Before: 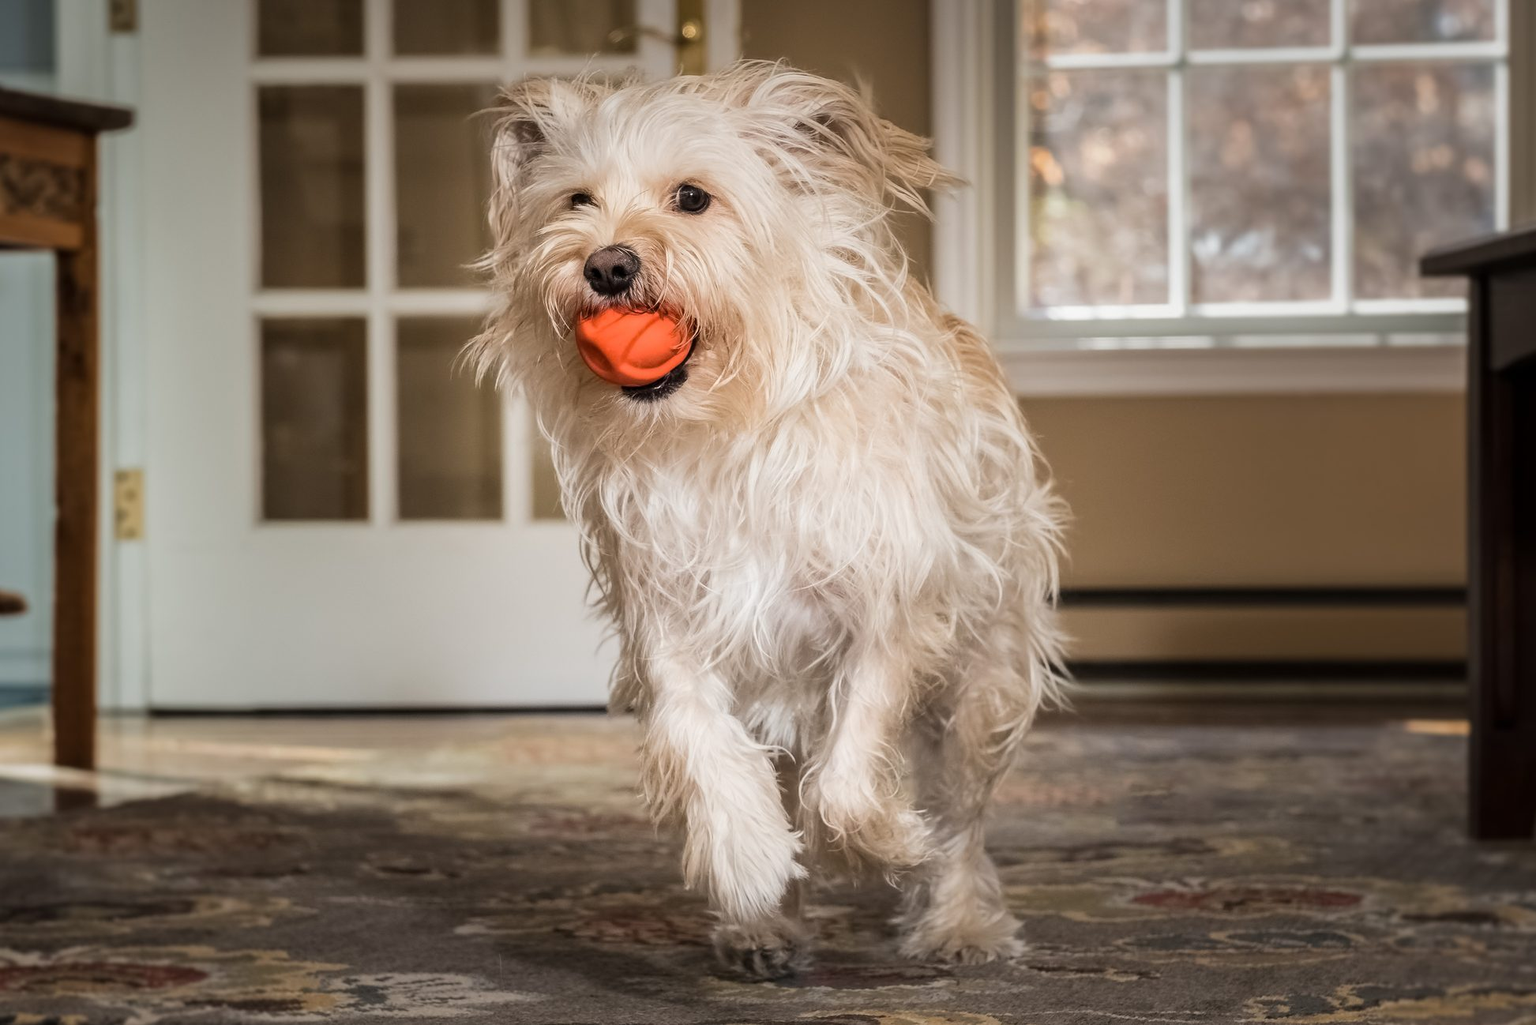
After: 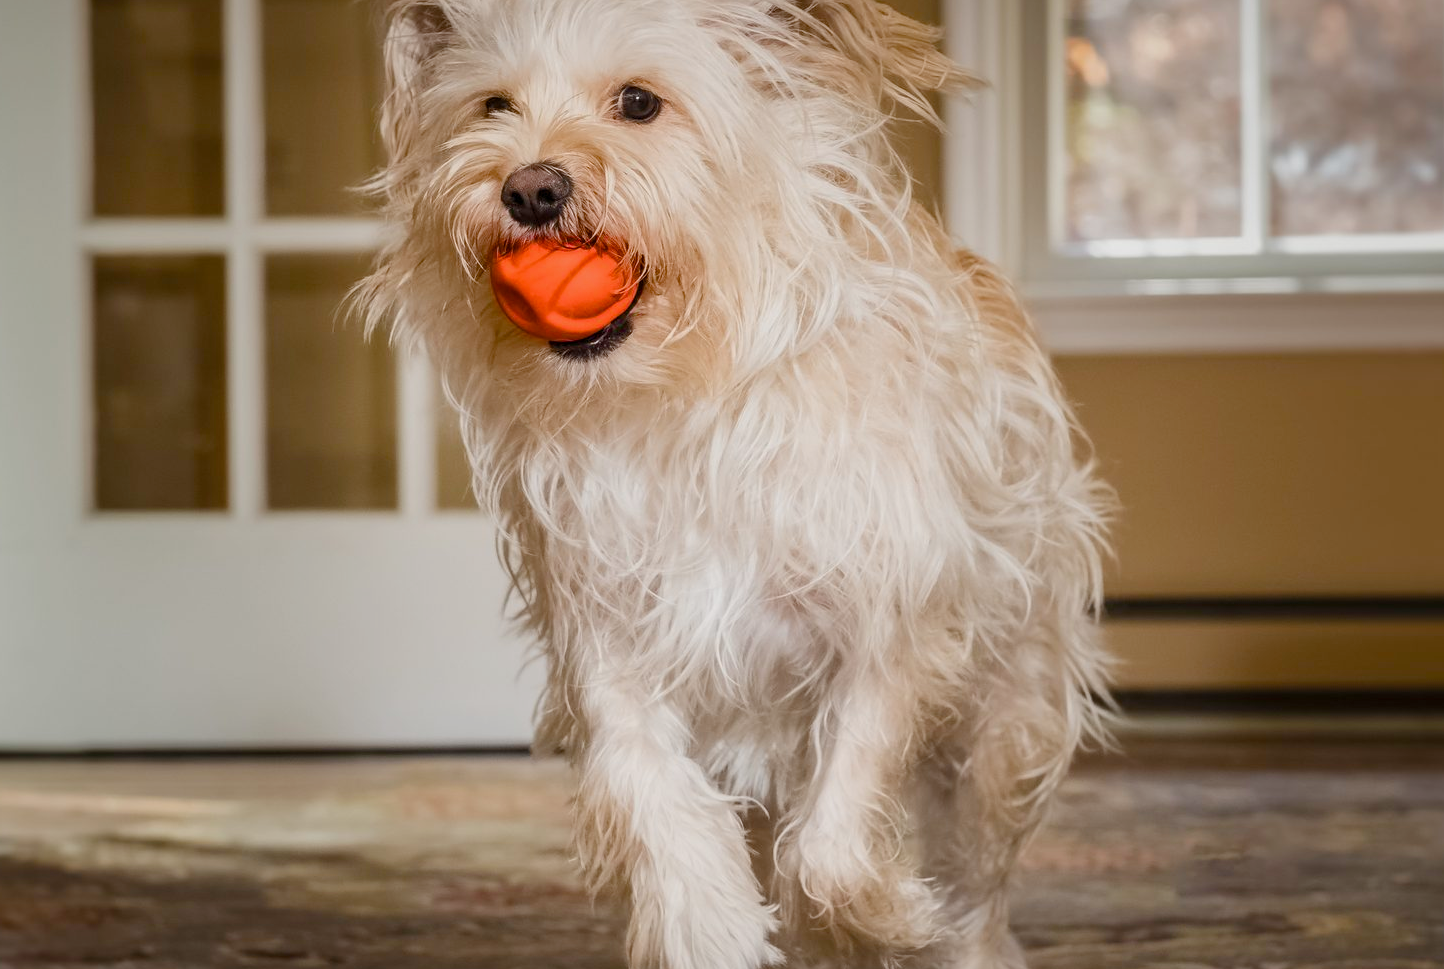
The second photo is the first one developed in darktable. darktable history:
crop and rotate: left 12.239%, top 11.454%, right 13.517%, bottom 13.864%
color balance rgb: perceptual saturation grading › global saturation 20%, perceptual saturation grading › highlights -25.151%, perceptual saturation grading › shadows 49.616%, contrast -10.289%
